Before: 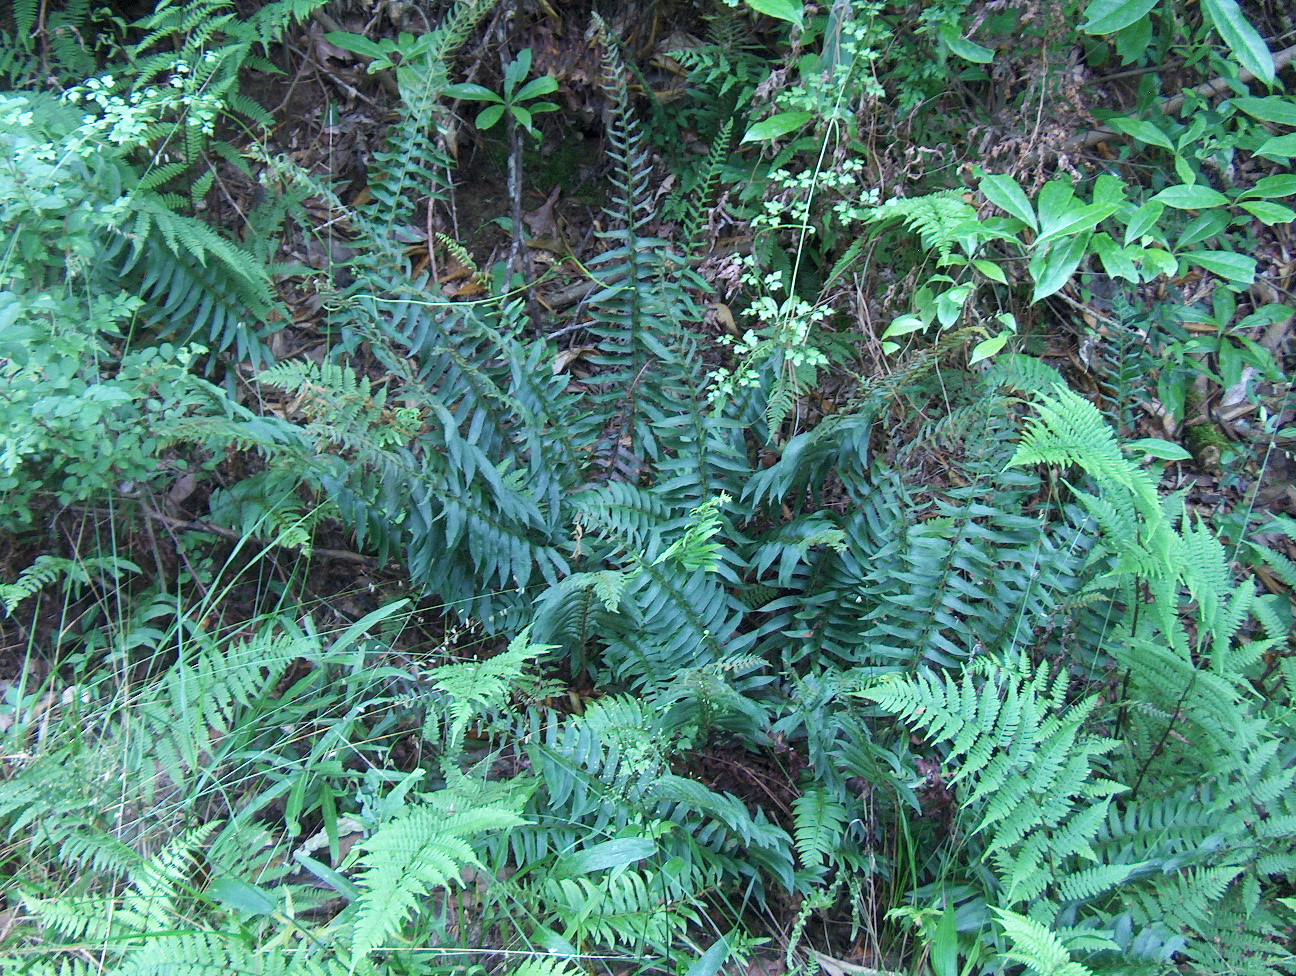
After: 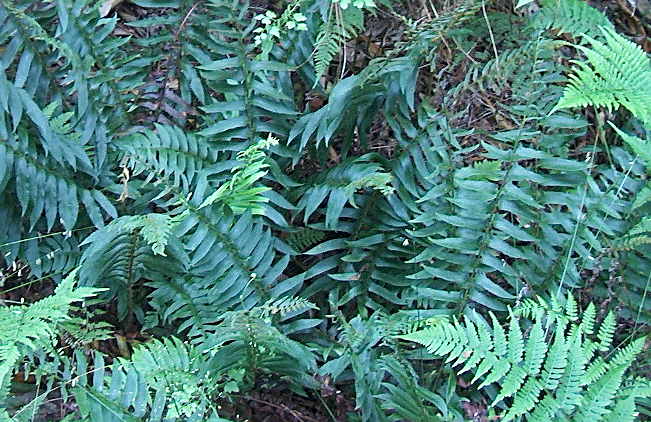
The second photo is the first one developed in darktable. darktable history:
sharpen: amount 0.6
crop: left 35.03%, top 36.625%, right 14.663%, bottom 20.057%
